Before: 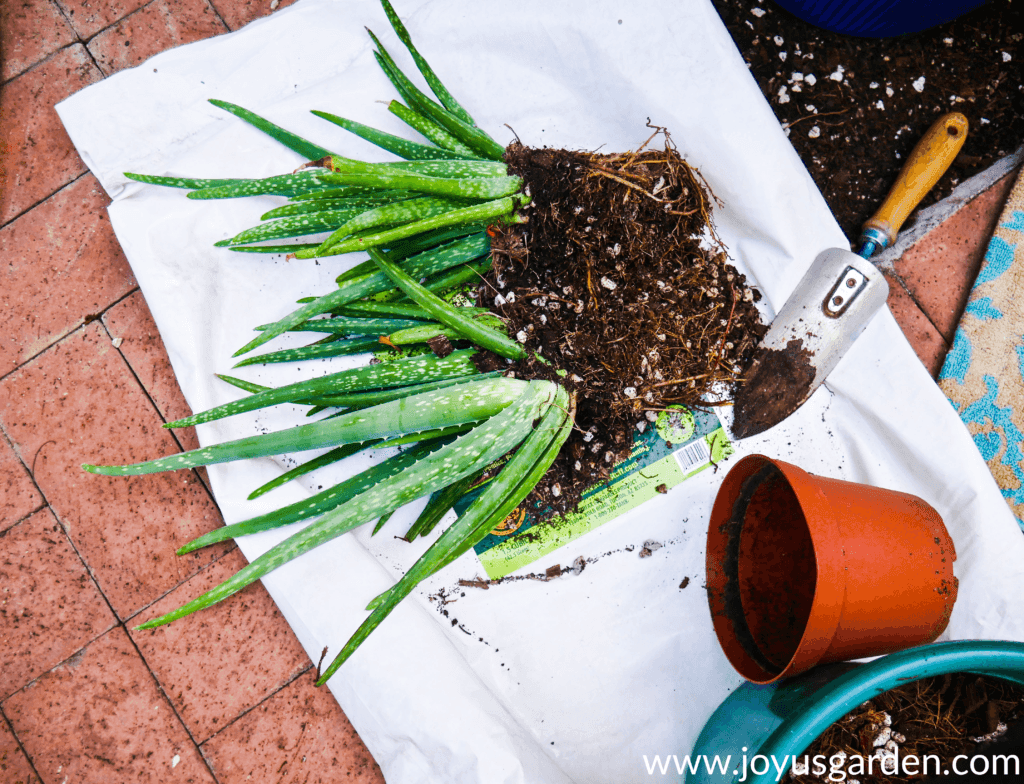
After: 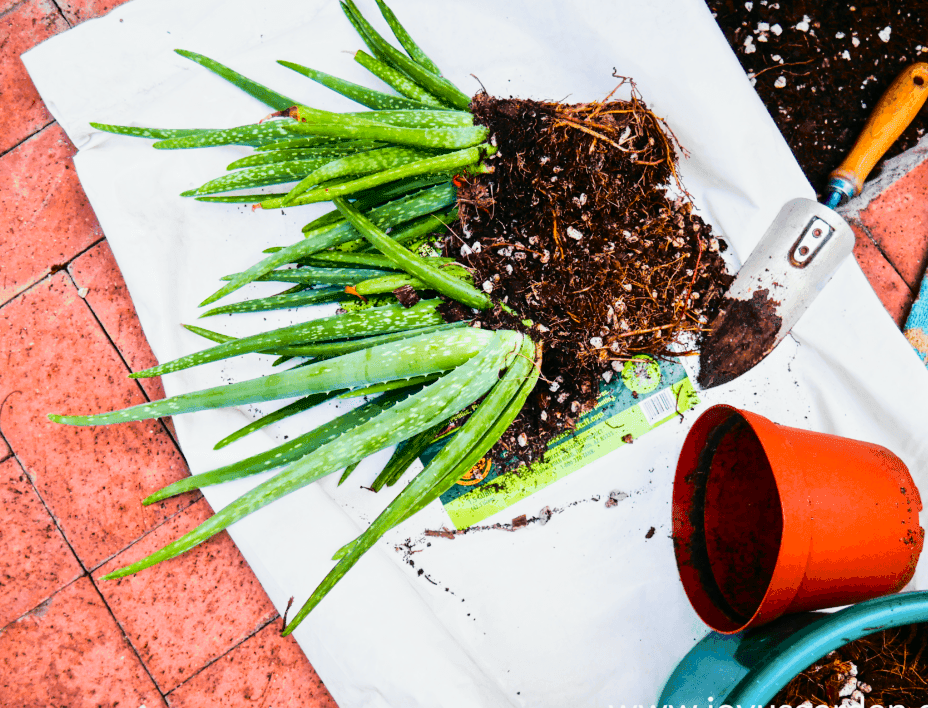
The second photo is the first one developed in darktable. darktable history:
tone curve: curves: ch0 [(0, 0) (0.135, 0.09) (0.326, 0.386) (0.489, 0.573) (0.663, 0.749) (0.854, 0.897) (1, 0.974)]; ch1 [(0, 0) (0.366, 0.367) (0.475, 0.453) (0.494, 0.493) (0.504, 0.497) (0.544, 0.569) (0.562, 0.605) (0.622, 0.694) (1, 1)]; ch2 [(0, 0) (0.333, 0.346) (0.375, 0.375) (0.424, 0.43) (0.476, 0.492) (0.502, 0.503) (0.533, 0.534) (0.572, 0.603) (0.605, 0.656) (0.641, 0.709) (1, 1)], color space Lab, independent channels, preserve colors none
crop: left 3.41%, top 6.411%, right 5.962%, bottom 3.187%
